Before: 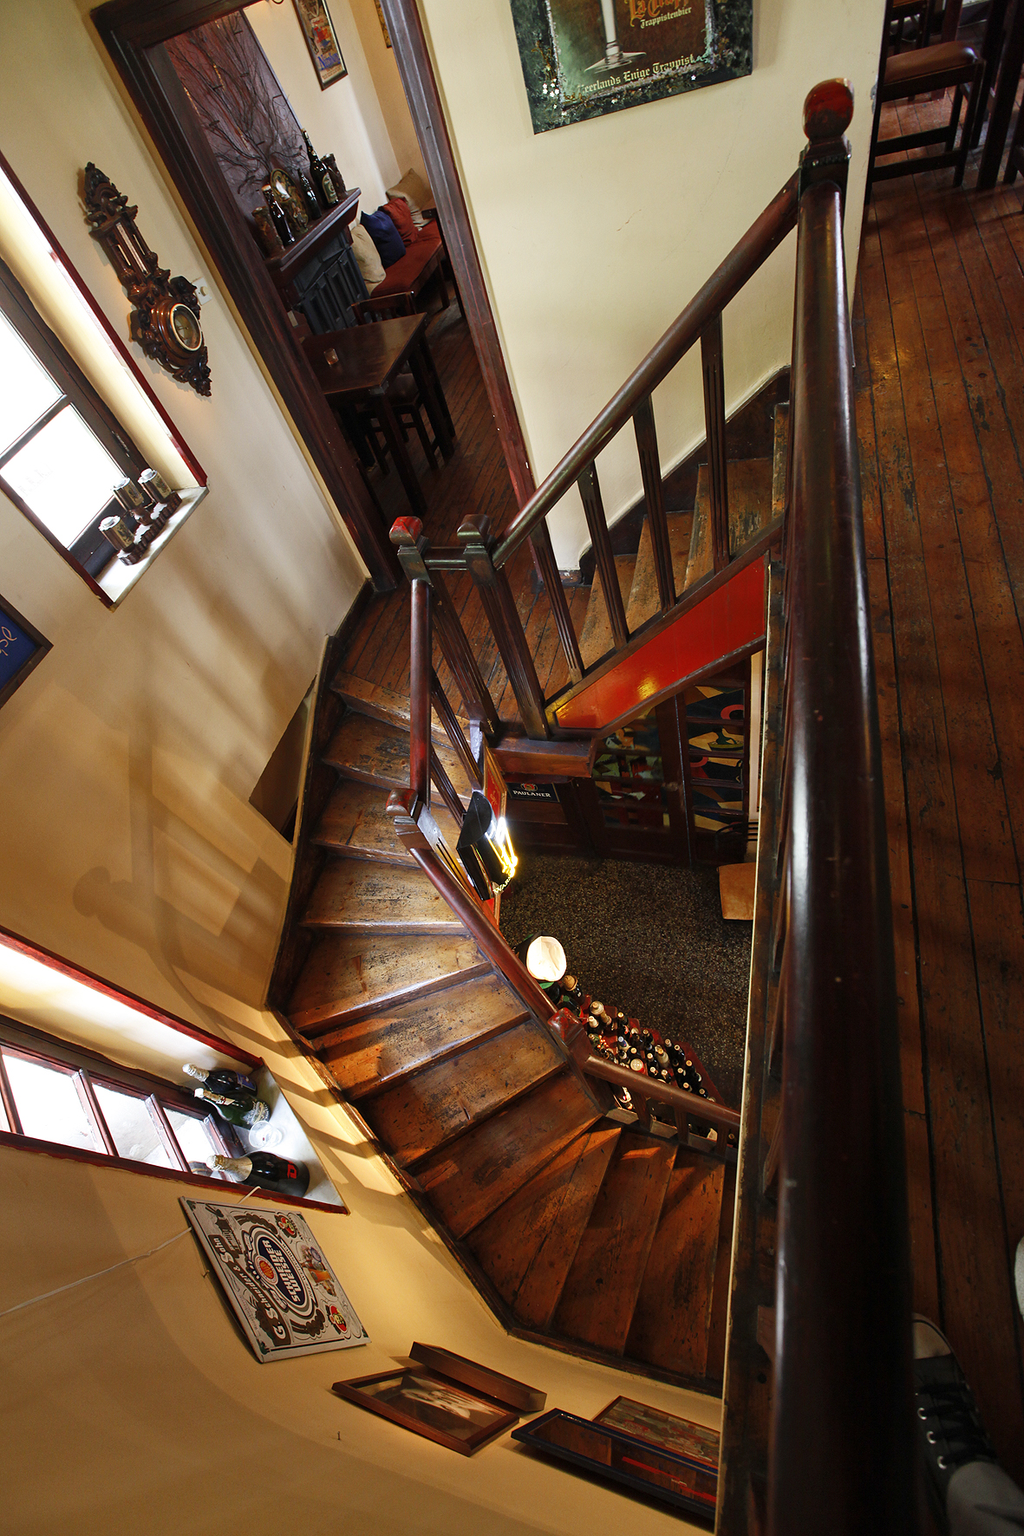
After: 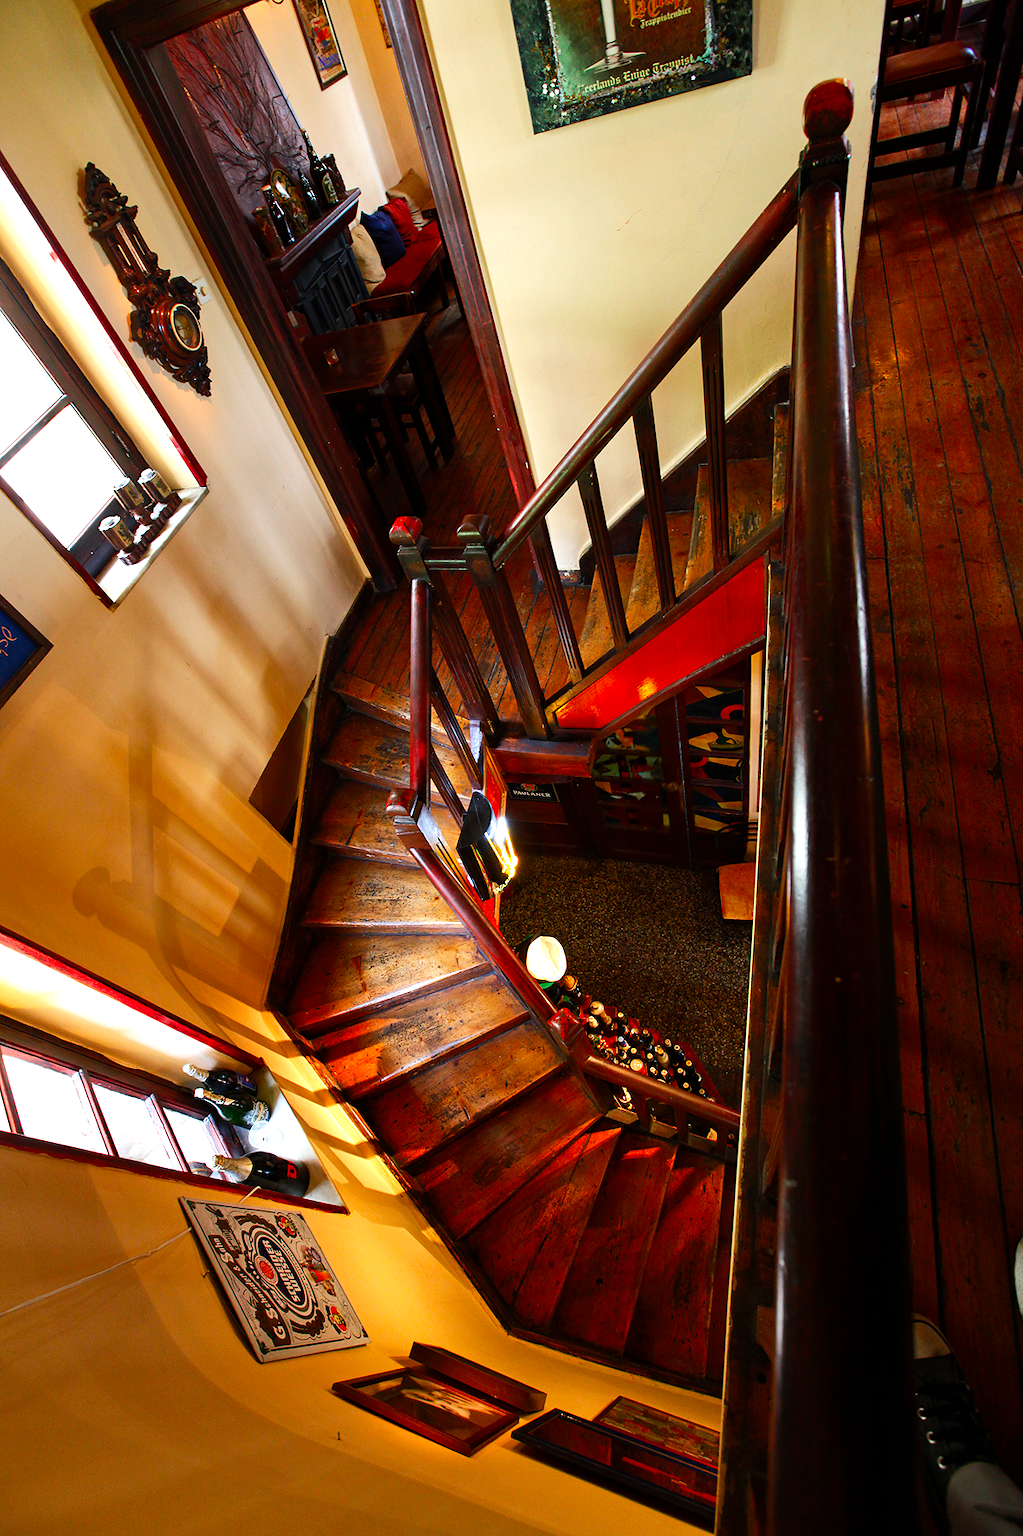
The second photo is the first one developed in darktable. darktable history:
color correction: saturation 1.34
tone equalizer: -8 EV -0.417 EV, -7 EV -0.389 EV, -6 EV -0.333 EV, -5 EV -0.222 EV, -3 EV 0.222 EV, -2 EV 0.333 EV, -1 EV 0.389 EV, +0 EV 0.417 EV, edges refinement/feathering 500, mask exposure compensation -1.57 EV, preserve details no
